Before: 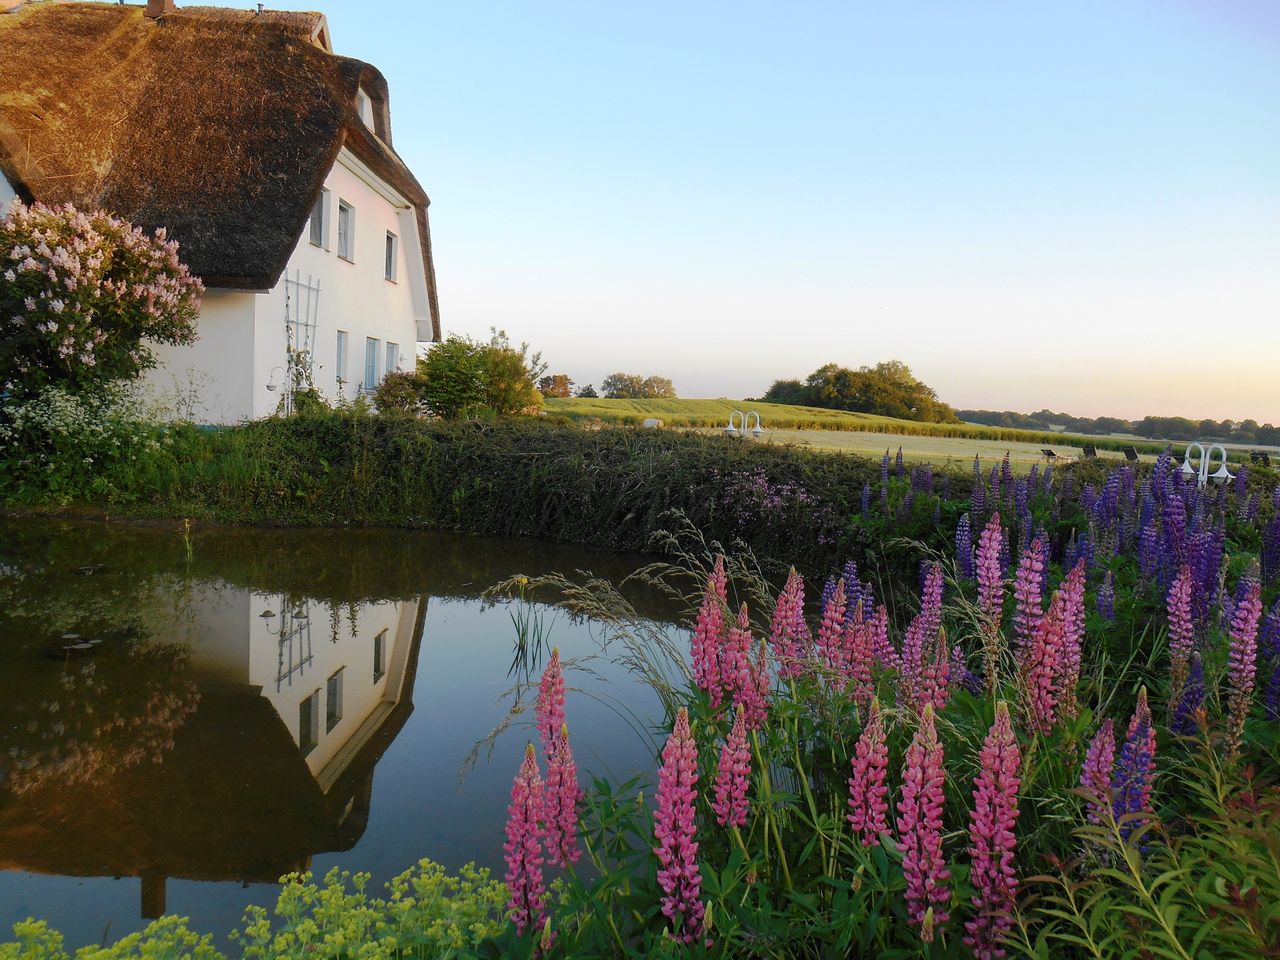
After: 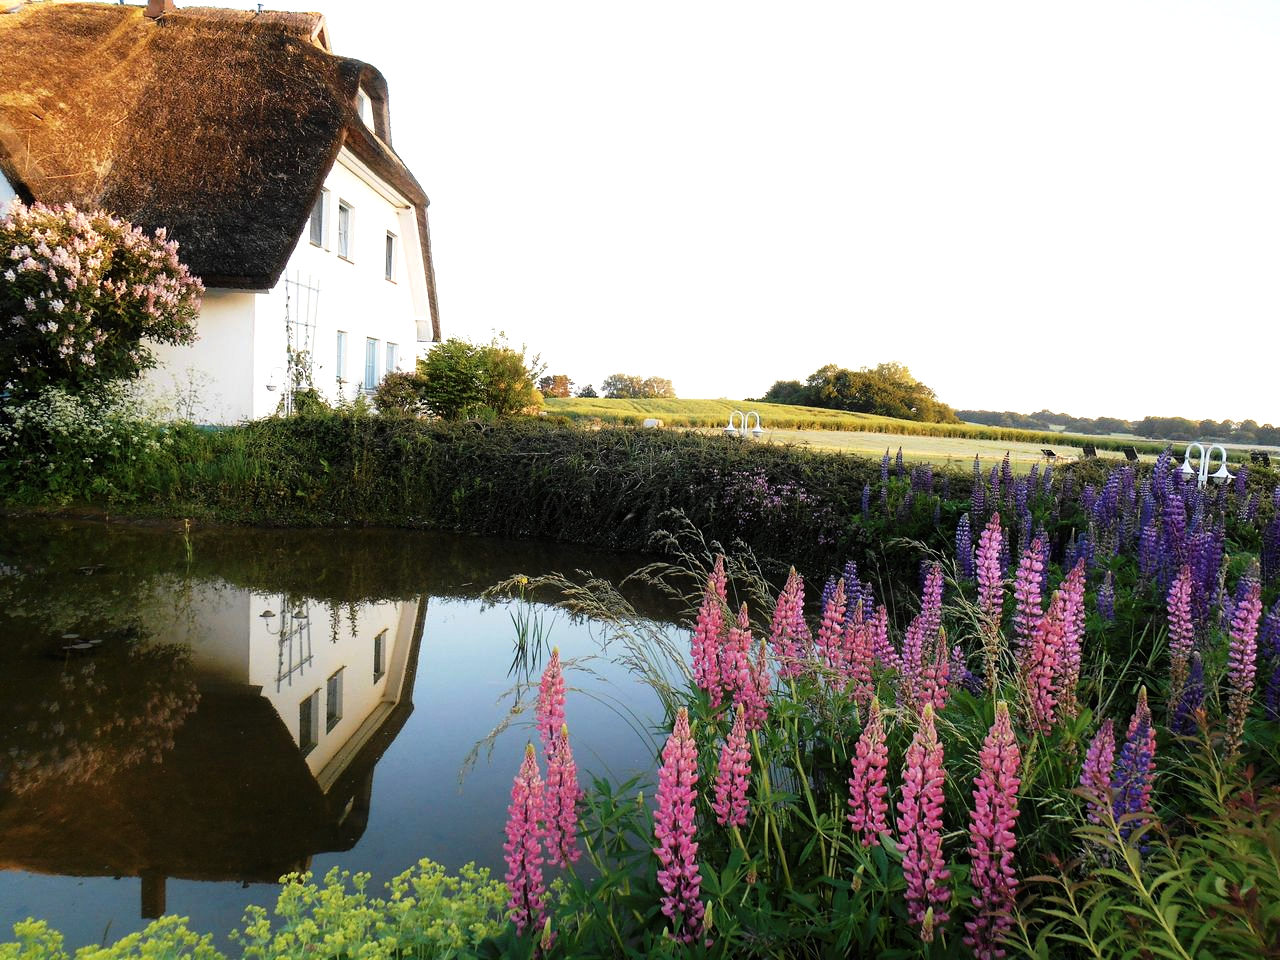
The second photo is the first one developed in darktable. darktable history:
contrast brightness saturation: saturation -0.059
tone equalizer: -8 EV -1.07 EV, -7 EV -1.02 EV, -6 EV -0.886 EV, -5 EV -0.55 EV, -3 EV 0.55 EV, -2 EV 0.872 EV, -1 EV 0.986 EV, +0 EV 1.07 EV
